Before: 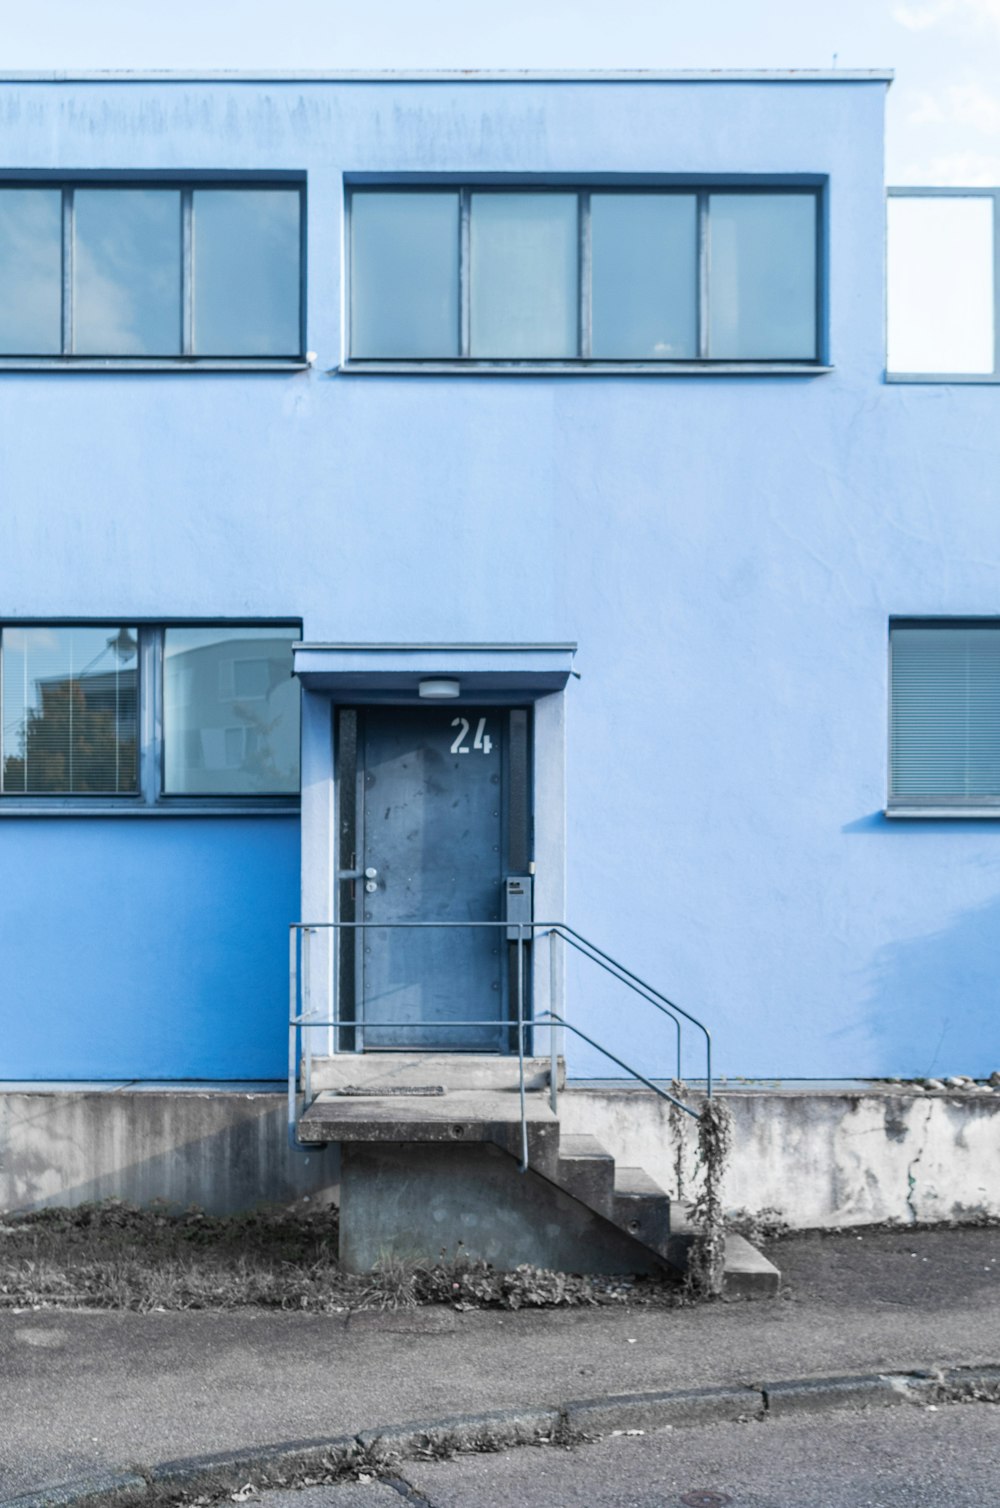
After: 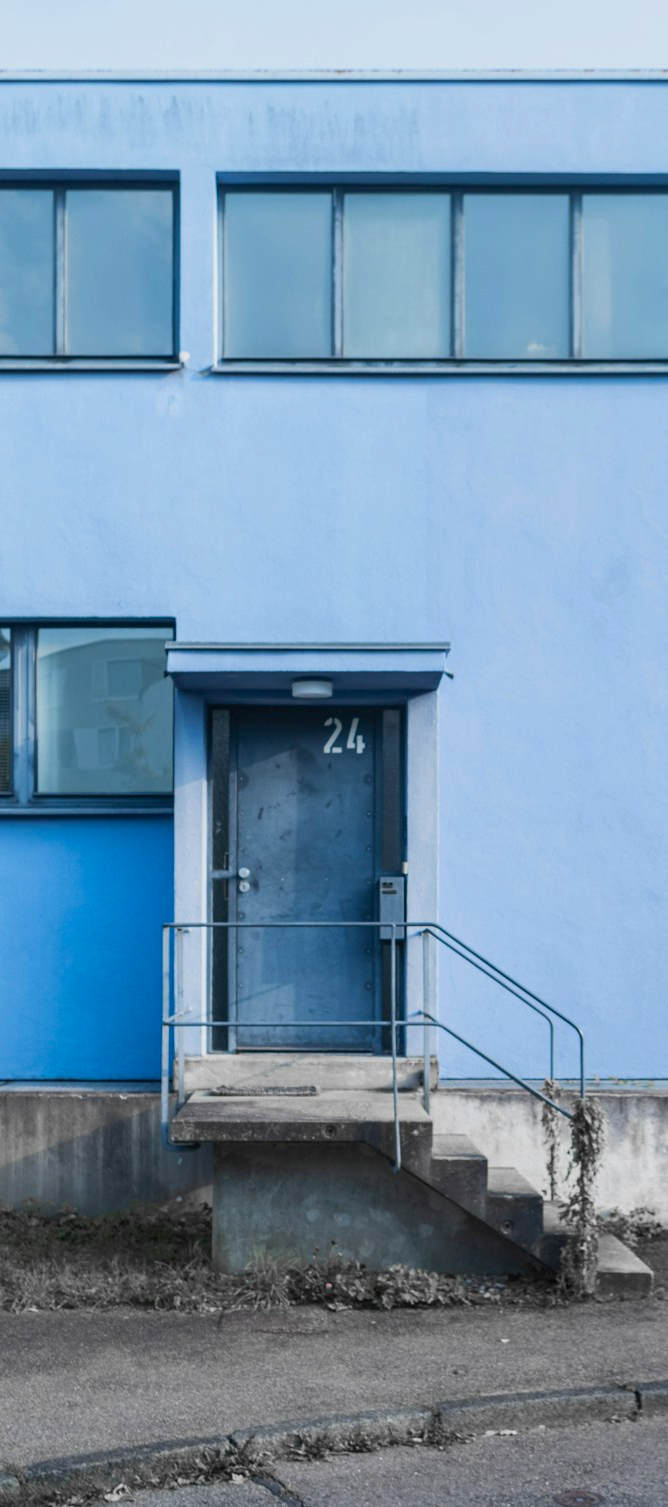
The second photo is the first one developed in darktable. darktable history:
tone equalizer: -8 EV 0.248 EV, -7 EV 0.424 EV, -6 EV 0.408 EV, -5 EV 0.243 EV, -3 EV -0.276 EV, -2 EV -0.428 EV, -1 EV -0.397 EV, +0 EV -0.252 EV
crop and rotate: left 12.716%, right 20.425%
contrast brightness saturation: contrast 0.043, saturation 0.161
